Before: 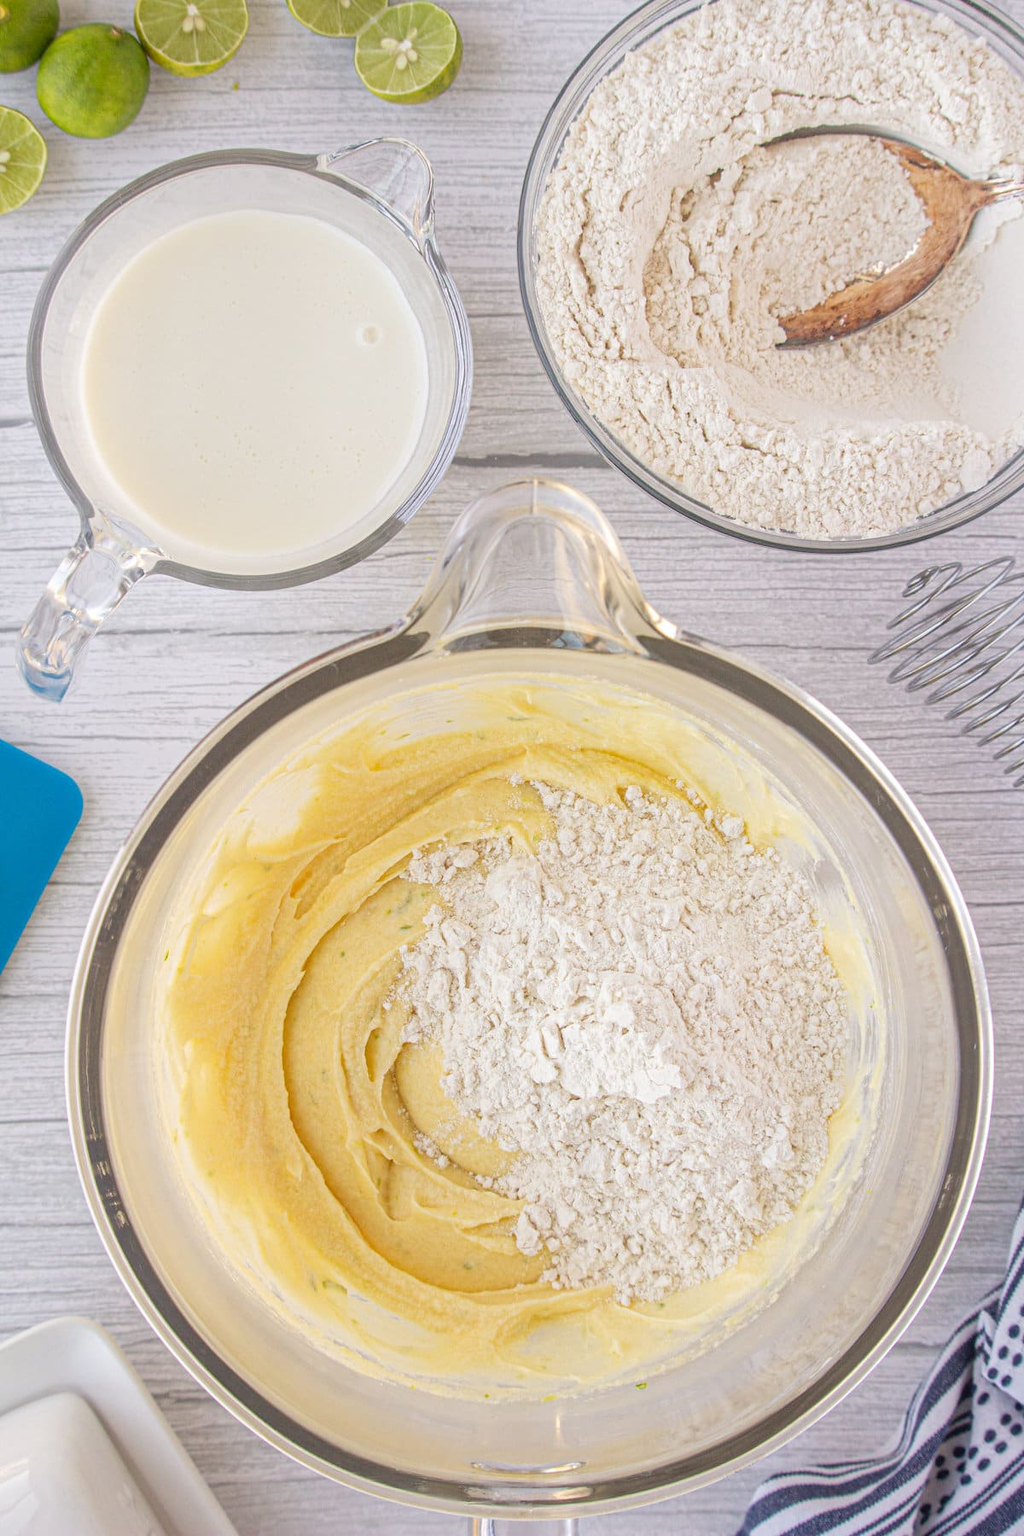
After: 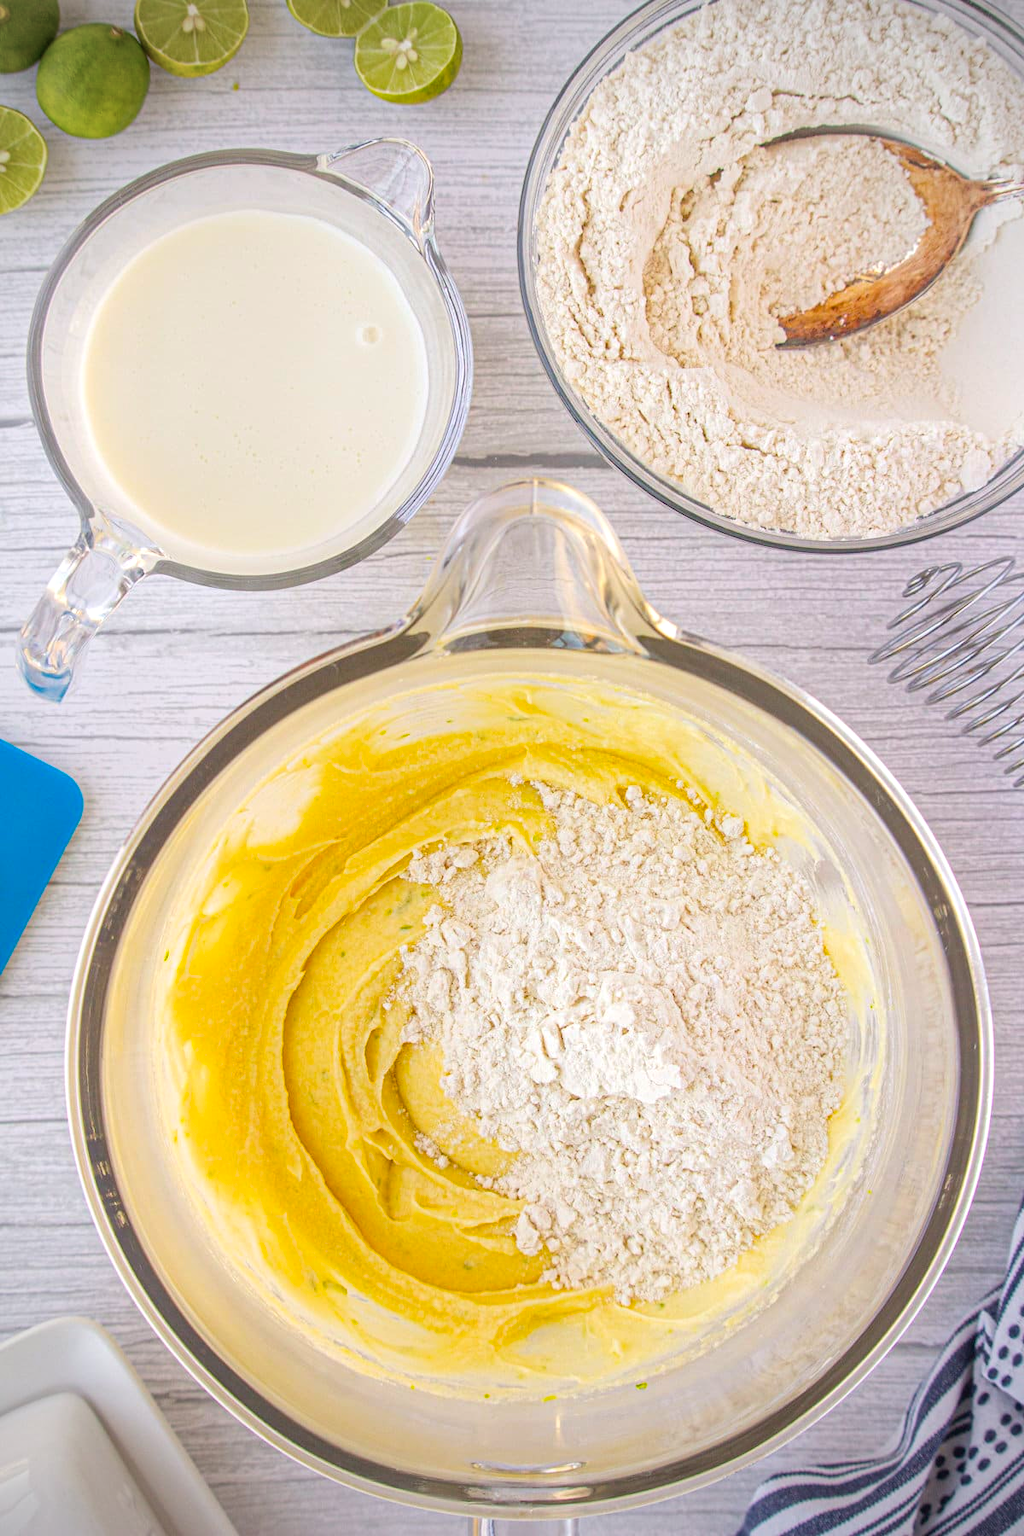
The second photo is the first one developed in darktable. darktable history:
color balance rgb: highlights gain › luminance 9.869%, linear chroma grading › global chroma 15.39%, perceptual saturation grading › global saturation 30.509%
vignetting: on, module defaults
